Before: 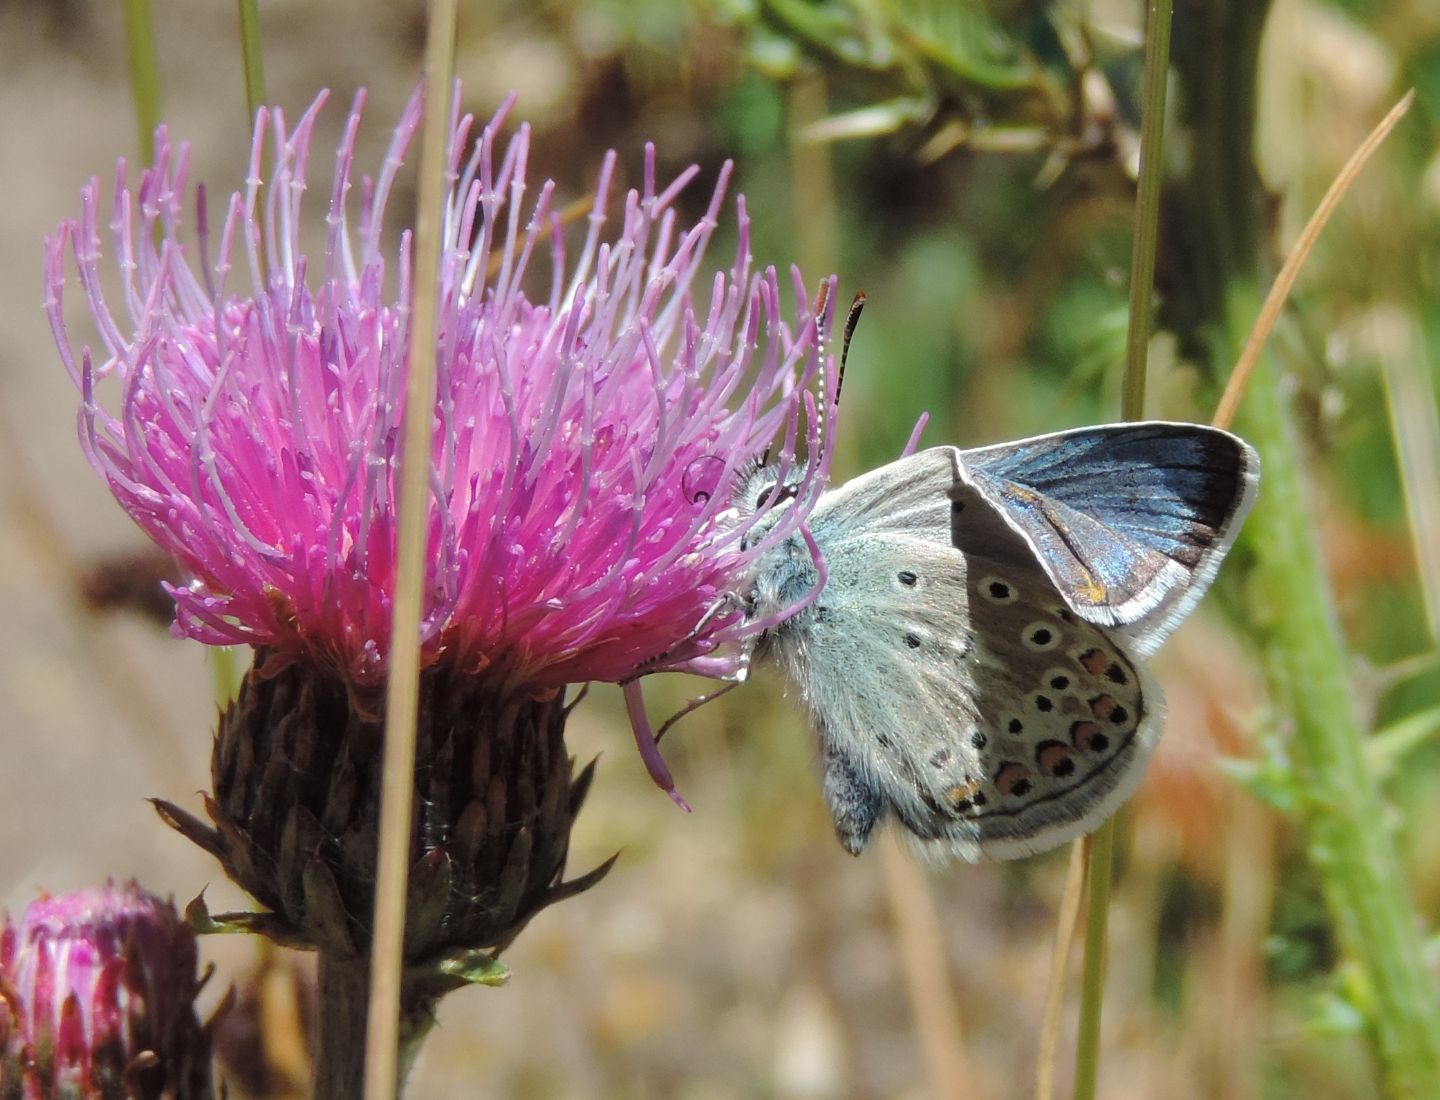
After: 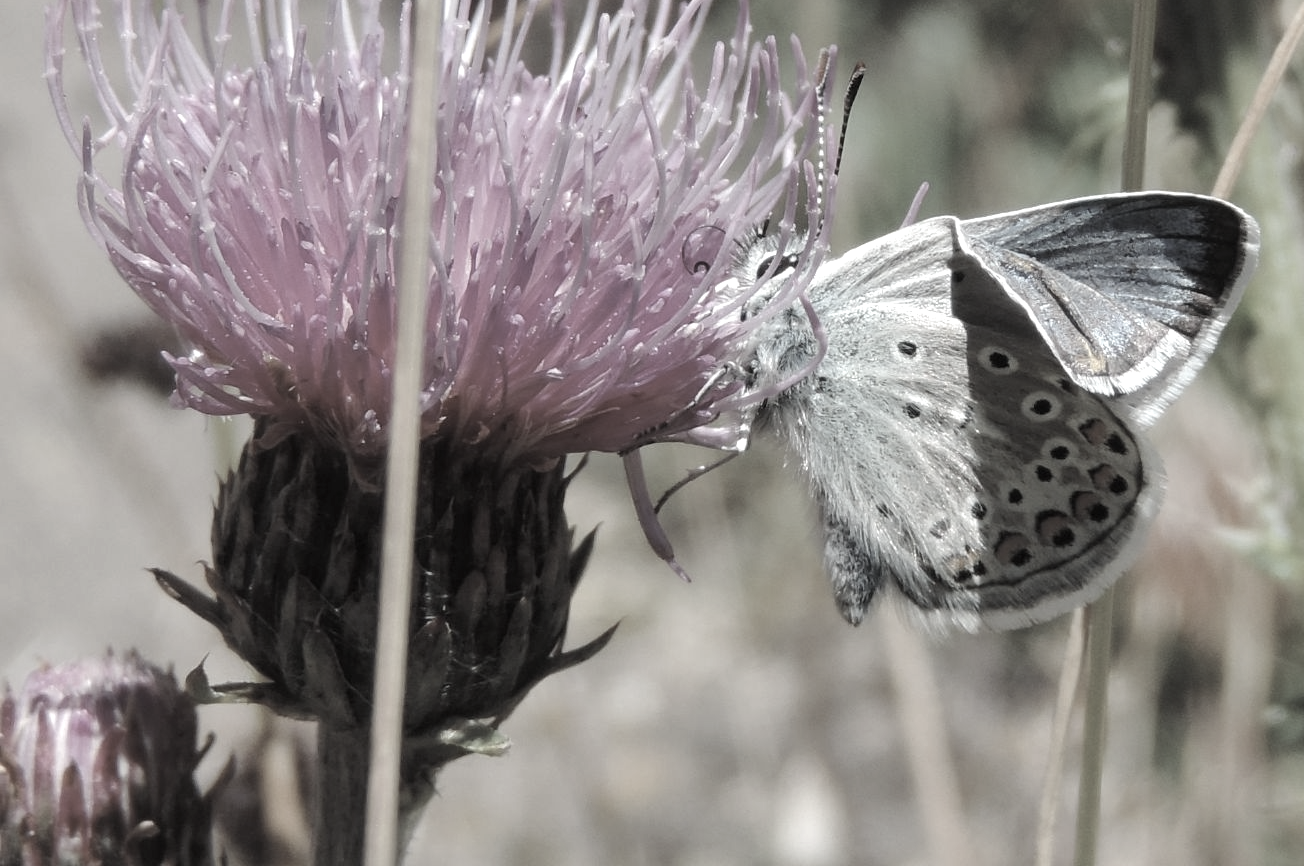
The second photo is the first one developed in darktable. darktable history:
color correction: saturation 0.2
crop: top 20.916%, right 9.437%, bottom 0.316%
exposure: exposure 0.3 EV, compensate highlight preservation false
